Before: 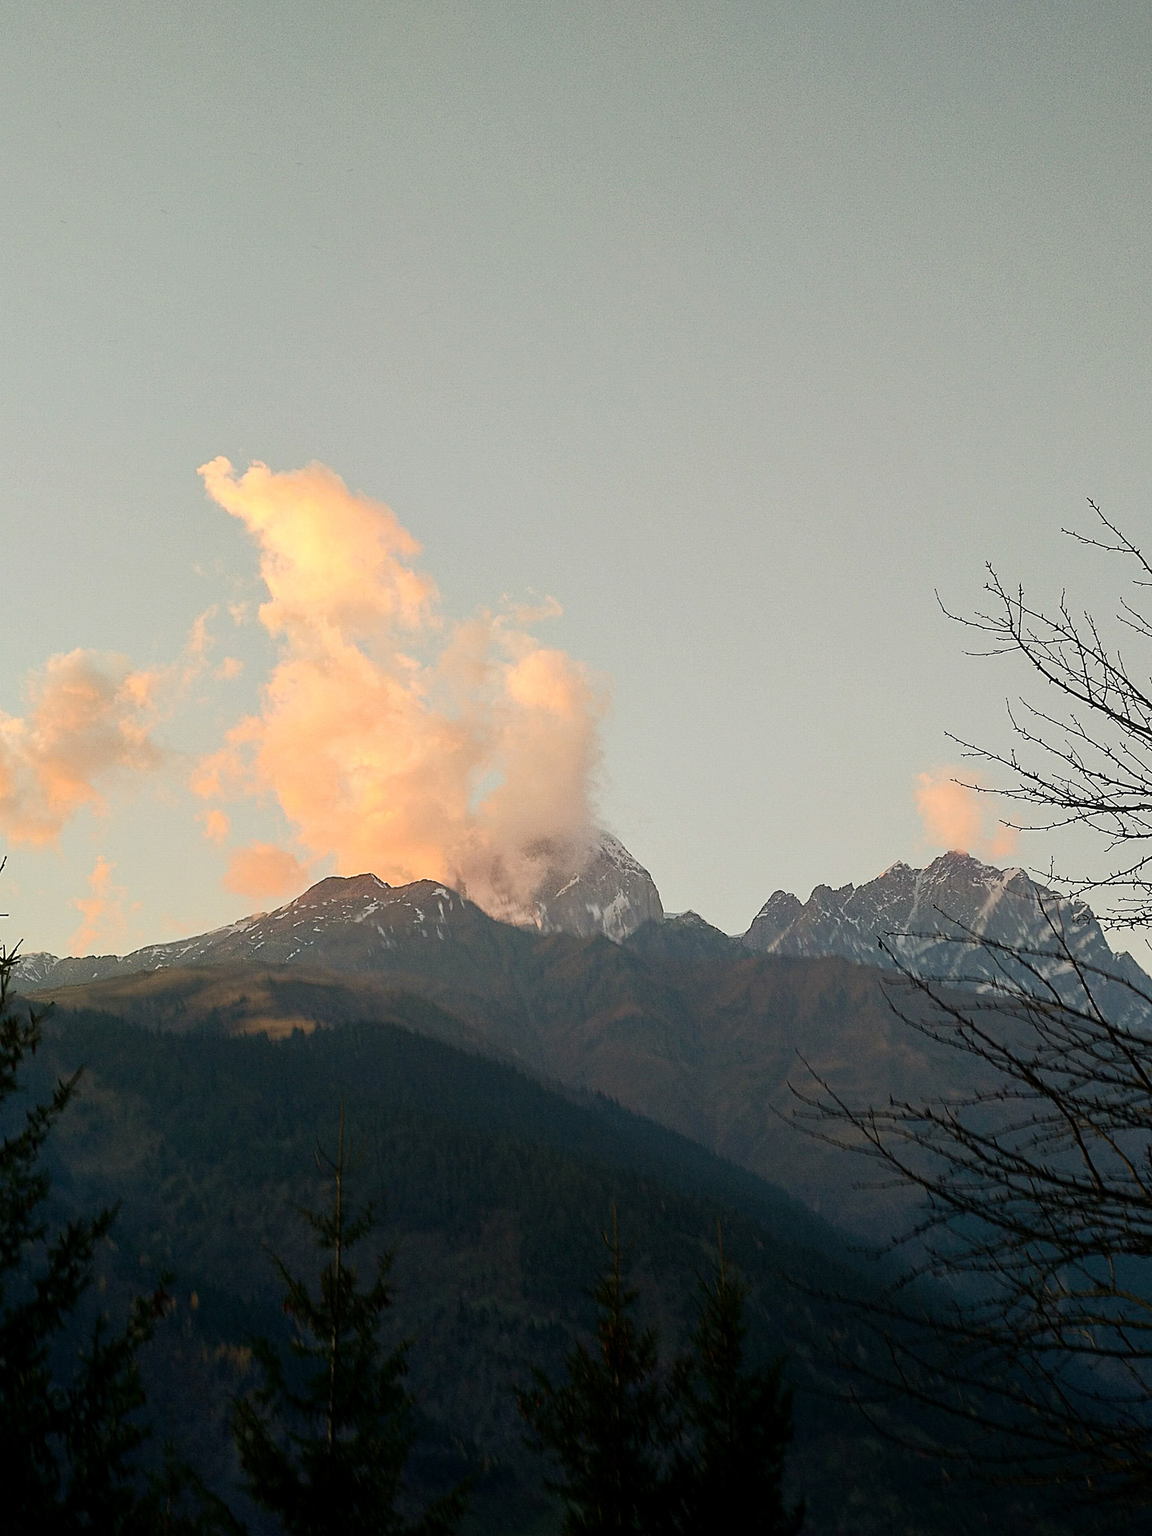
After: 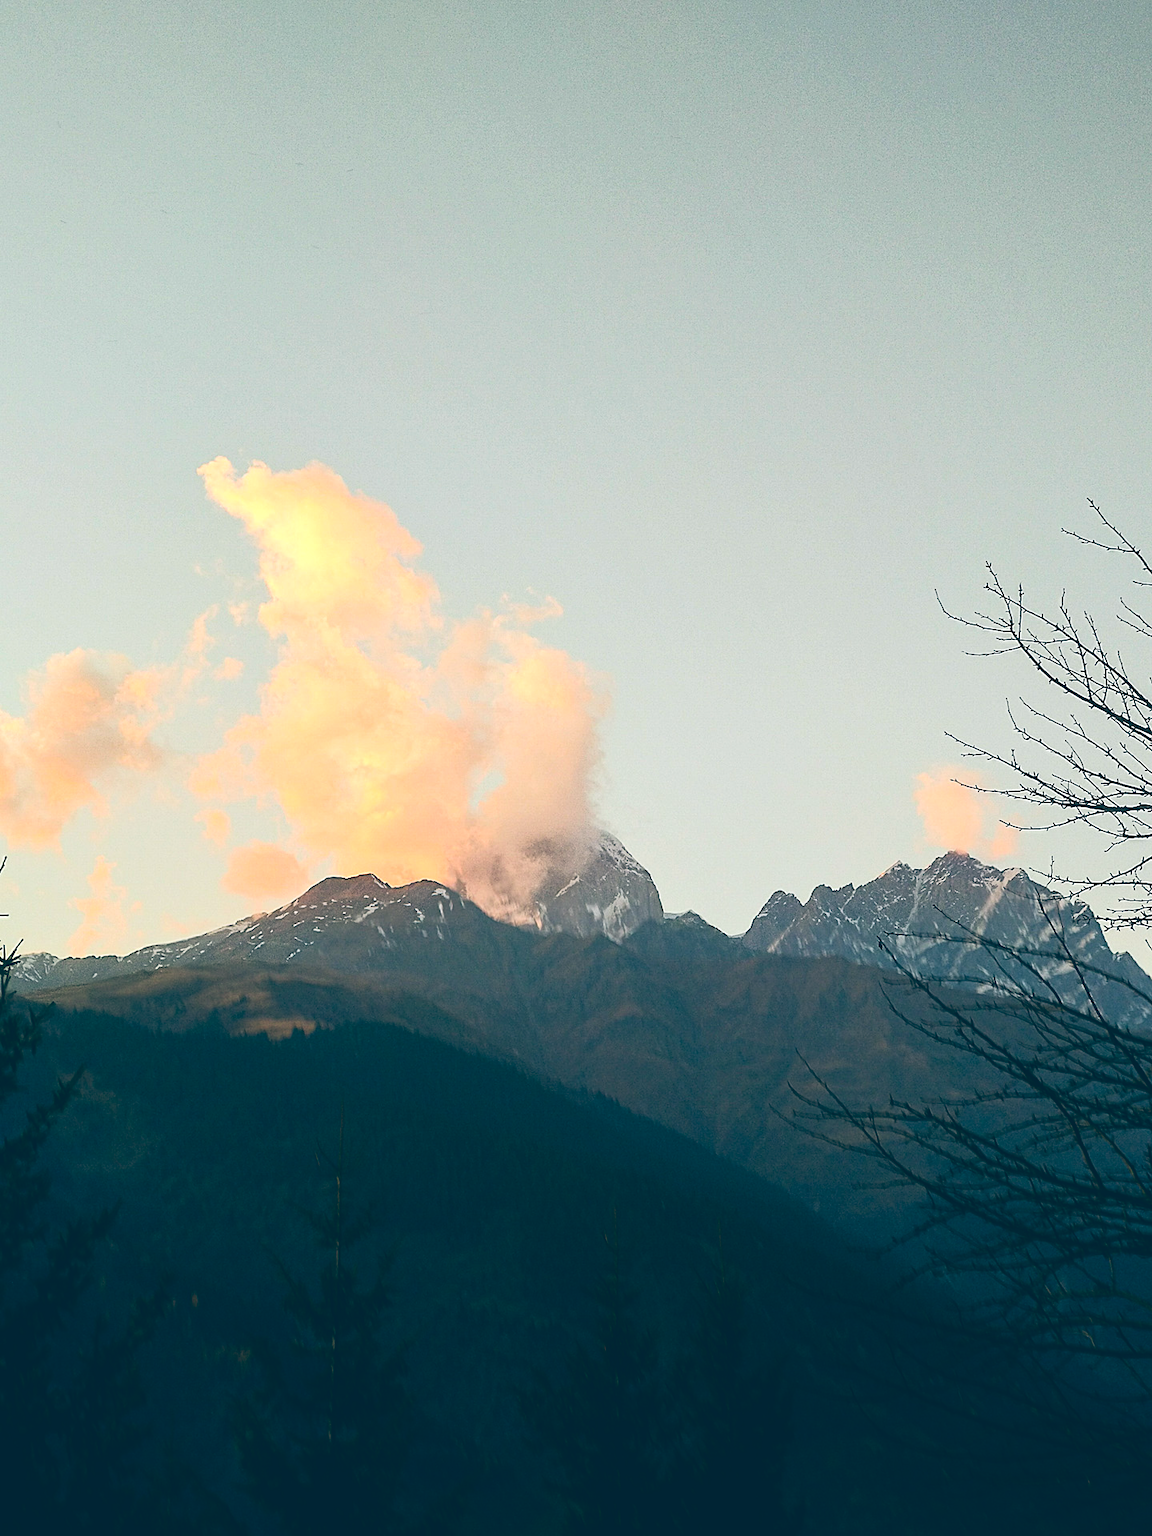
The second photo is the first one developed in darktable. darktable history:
tone curve: curves: ch0 [(0, 0.028) (0.138, 0.156) (0.468, 0.516) (0.754, 0.823) (1, 1)], color space Lab, linked channels, preserve colors none
color balance: lift [1.016, 0.983, 1, 1.017], gamma [0.958, 1, 1, 1], gain [0.981, 1.007, 0.993, 1.002], input saturation 118.26%, contrast 13.43%, contrast fulcrum 21.62%, output saturation 82.76%
